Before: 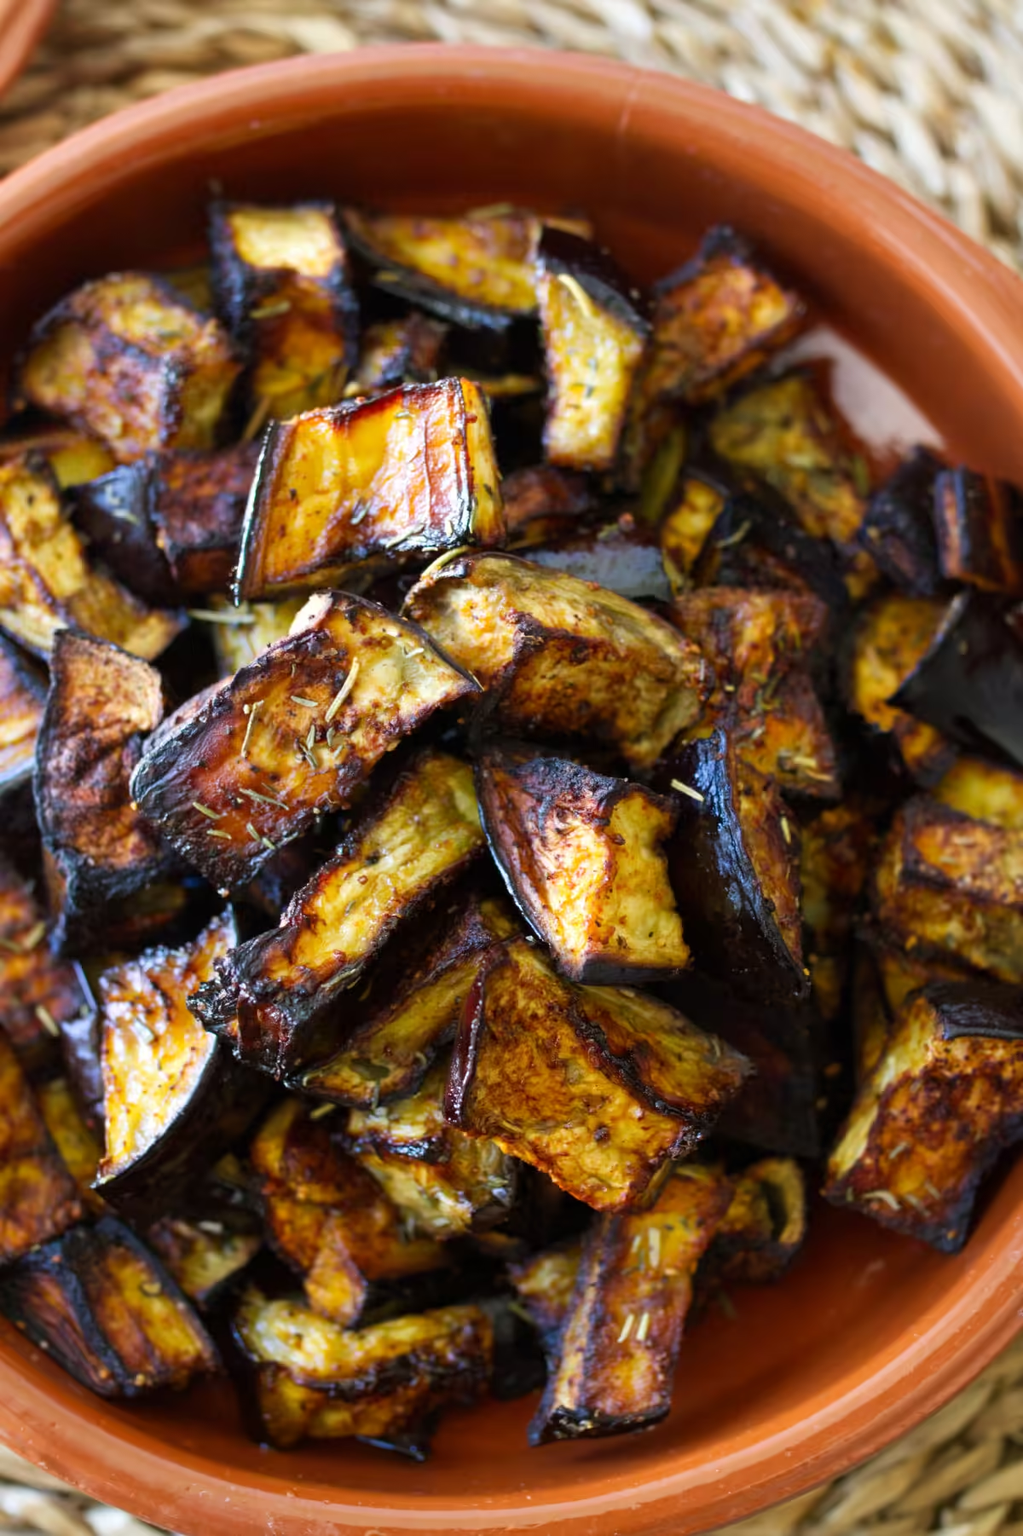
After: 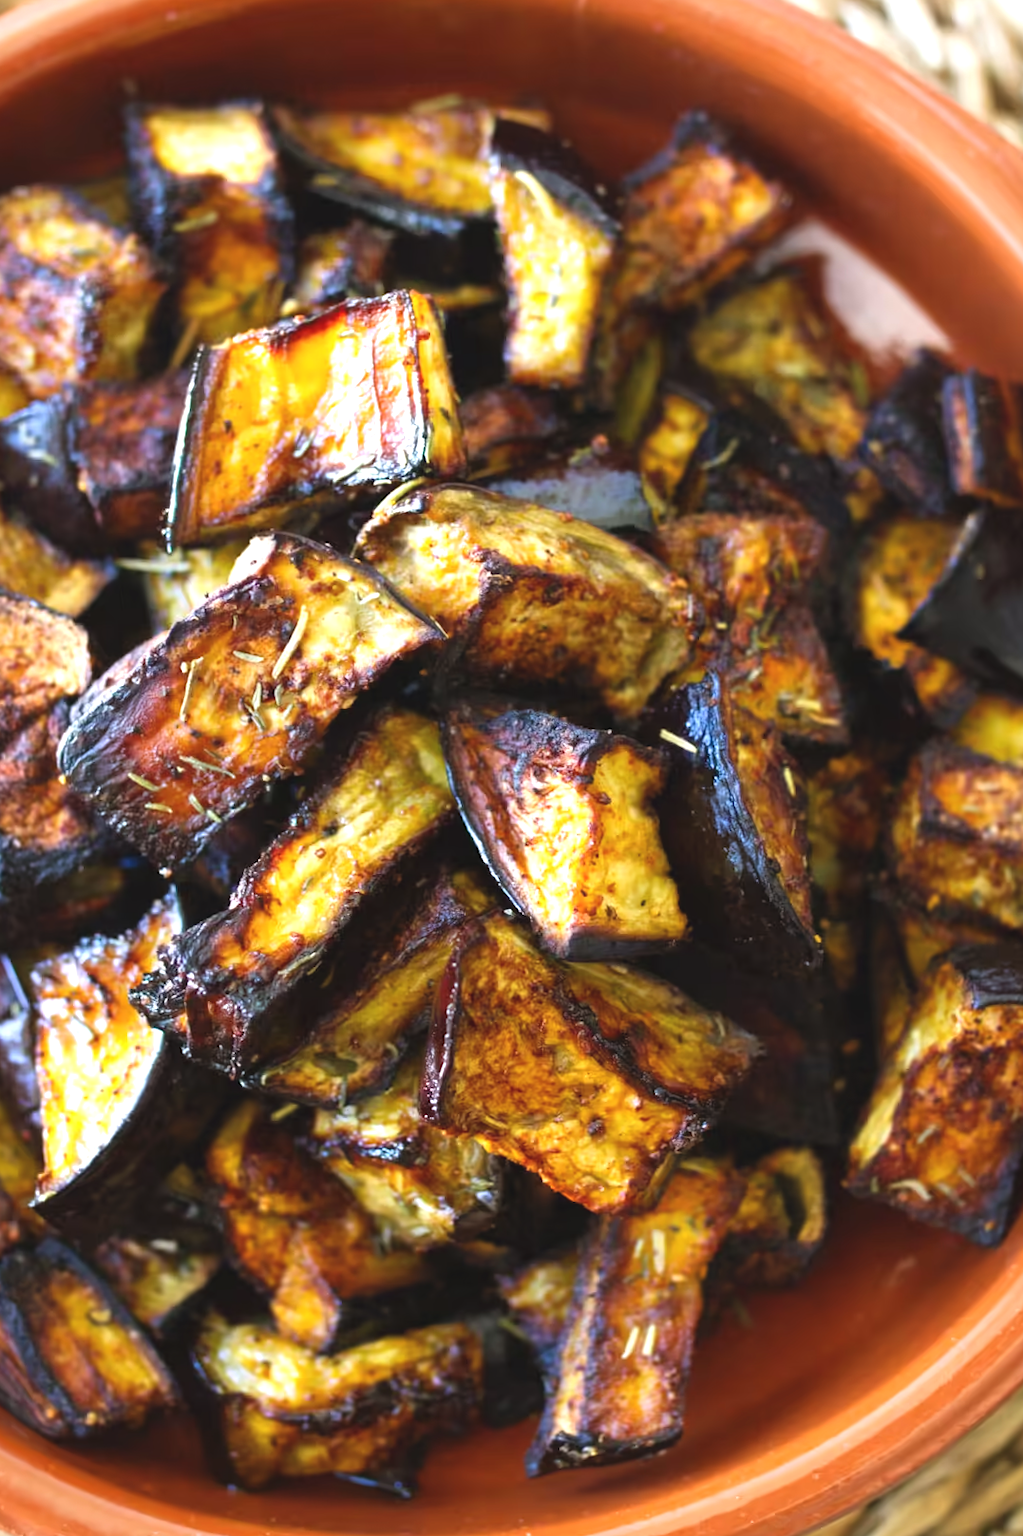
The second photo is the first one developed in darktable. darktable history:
crop and rotate: angle 1.96°, left 5.673%, top 5.673%
exposure: black level correction -0.005, exposure 0.622 EV, compensate highlight preservation false
